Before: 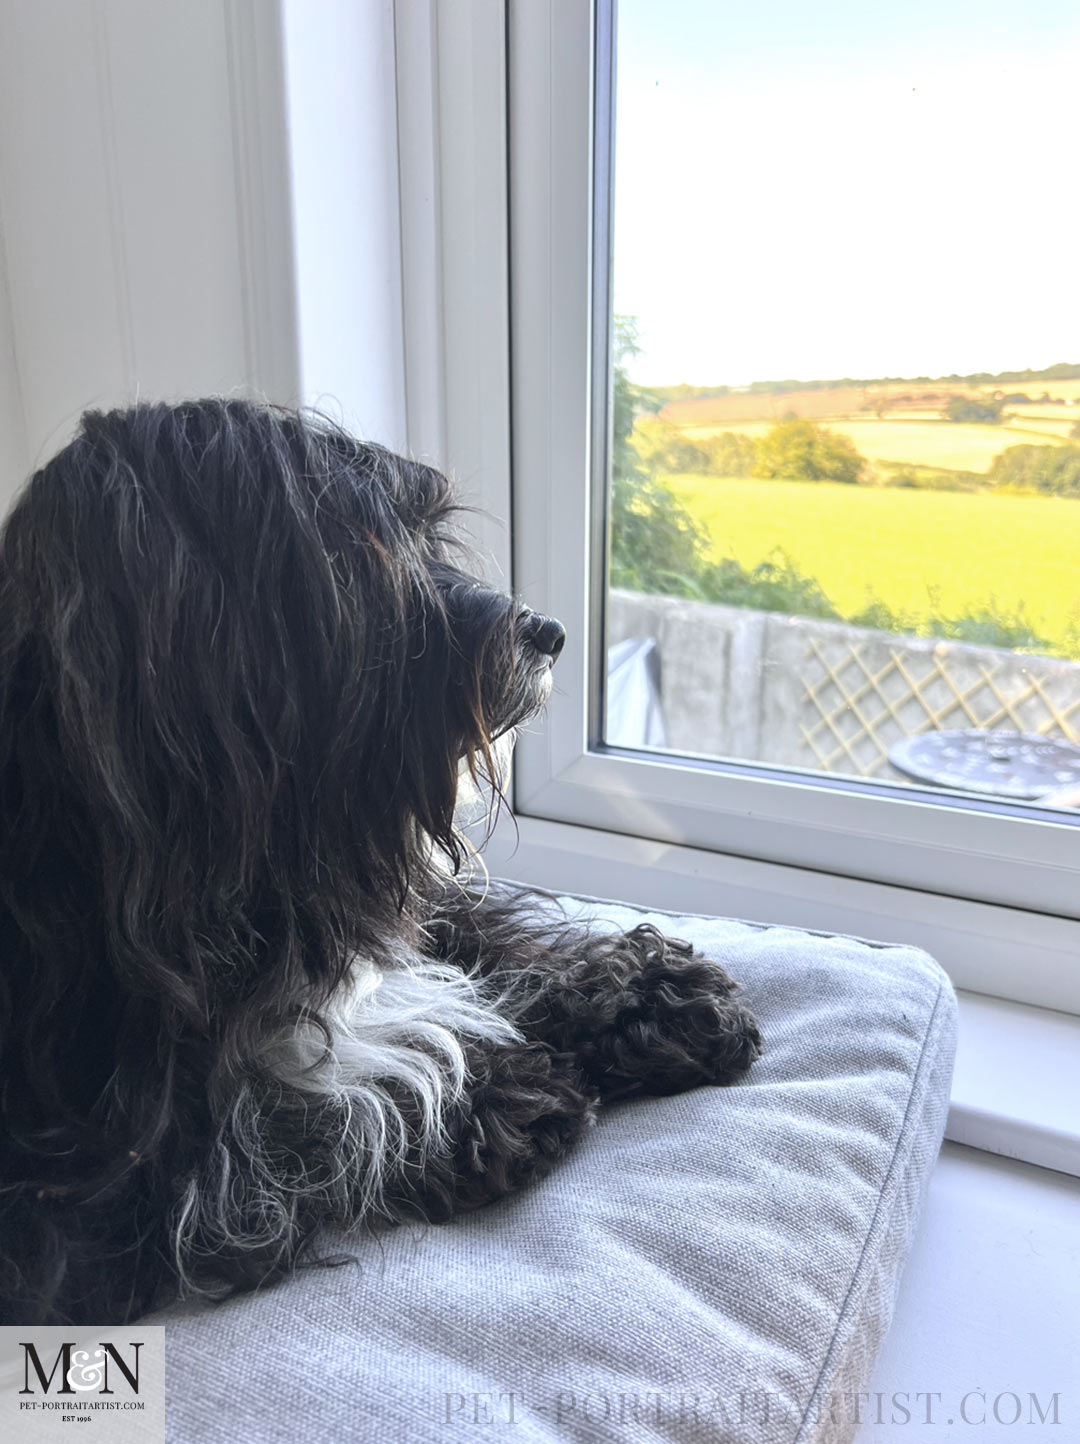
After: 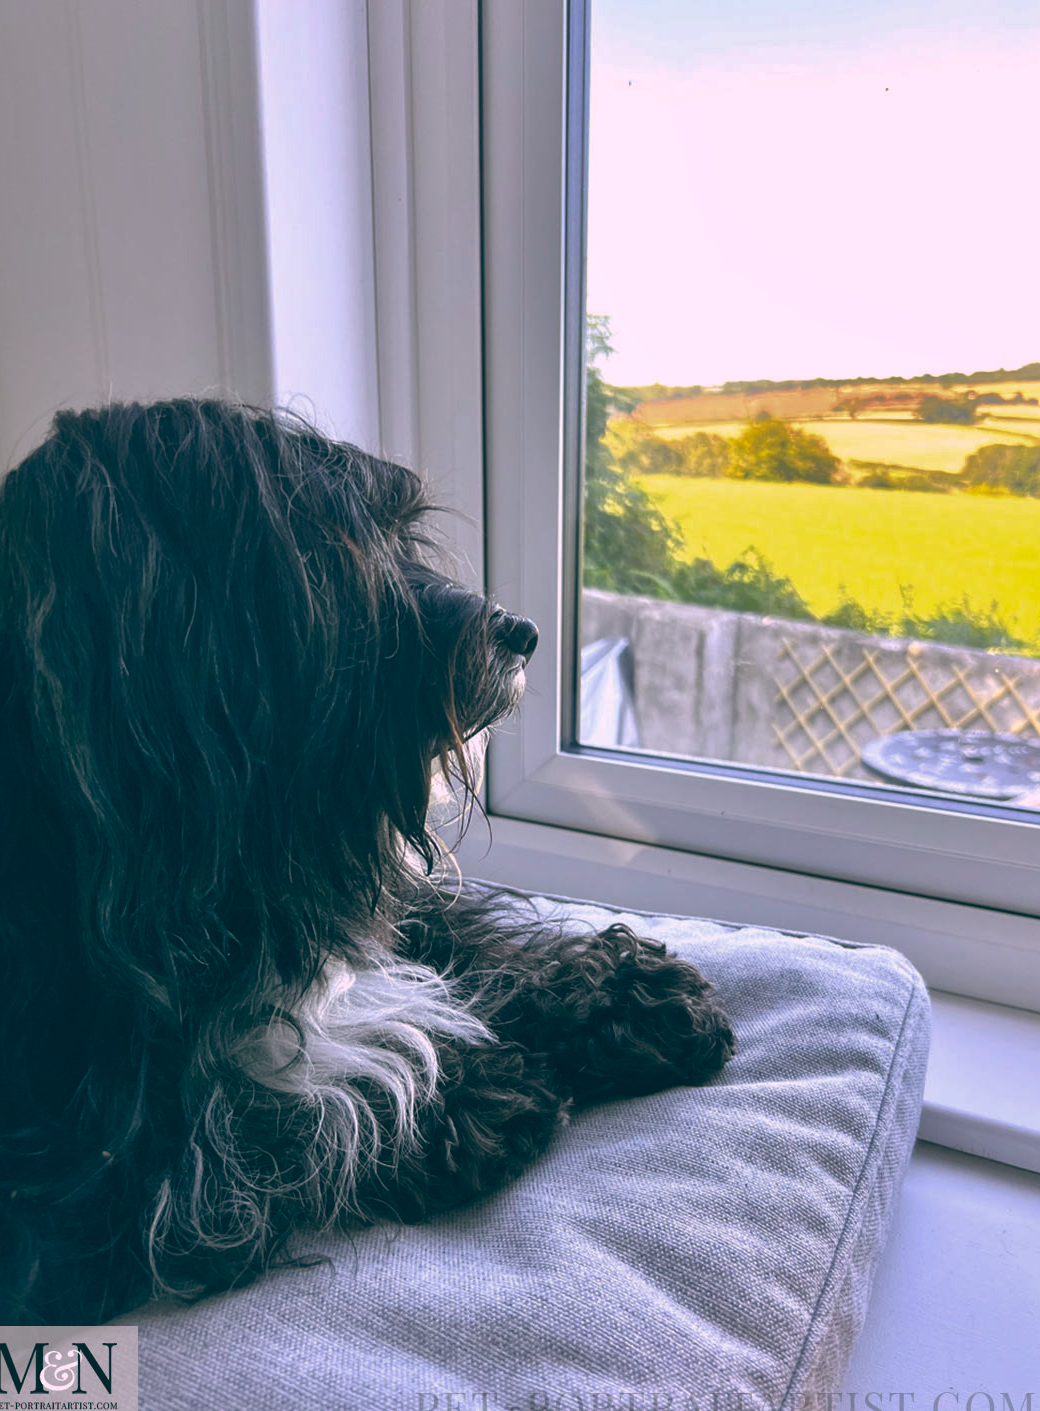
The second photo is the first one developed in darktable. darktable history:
shadows and highlights: on, module defaults
crop and rotate: left 2.536%, right 1.107%, bottom 2.246%
color balance: lift [1.016, 0.983, 1, 1.017], gamma [0.78, 1.018, 1.043, 0.957], gain [0.786, 1.063, 0.937, 1.017], input saturation 118.26%, contrast 13.43%, contrast fulcrum 21.62%, output saturation 82.76%
